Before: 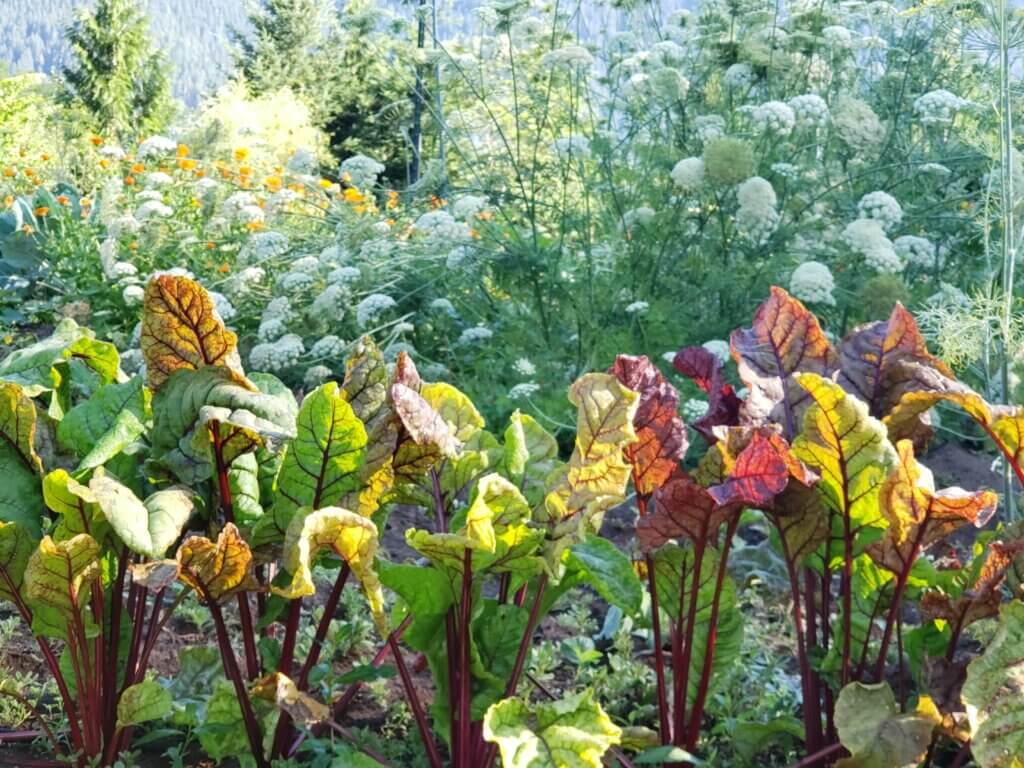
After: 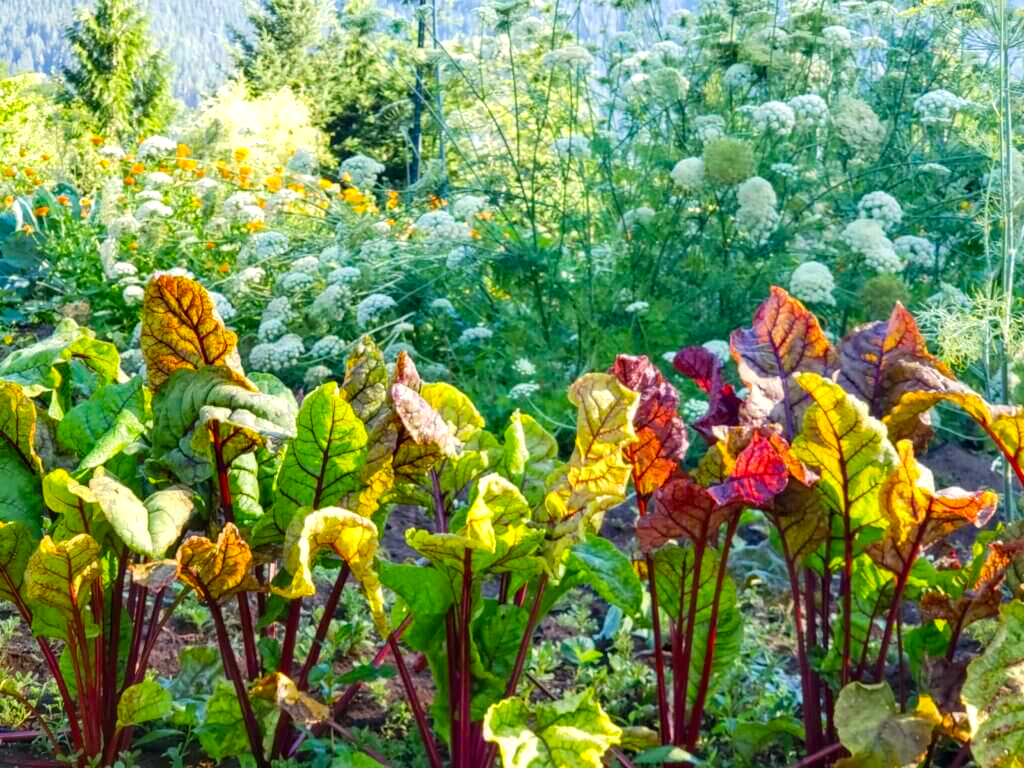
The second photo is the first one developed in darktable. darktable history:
velvia: strength 32%, mid-tones bias 0.2
local contrast: on, module defaults
color correction: highlights a* 0.816, highlights b* 2.78, saturation 1.1
